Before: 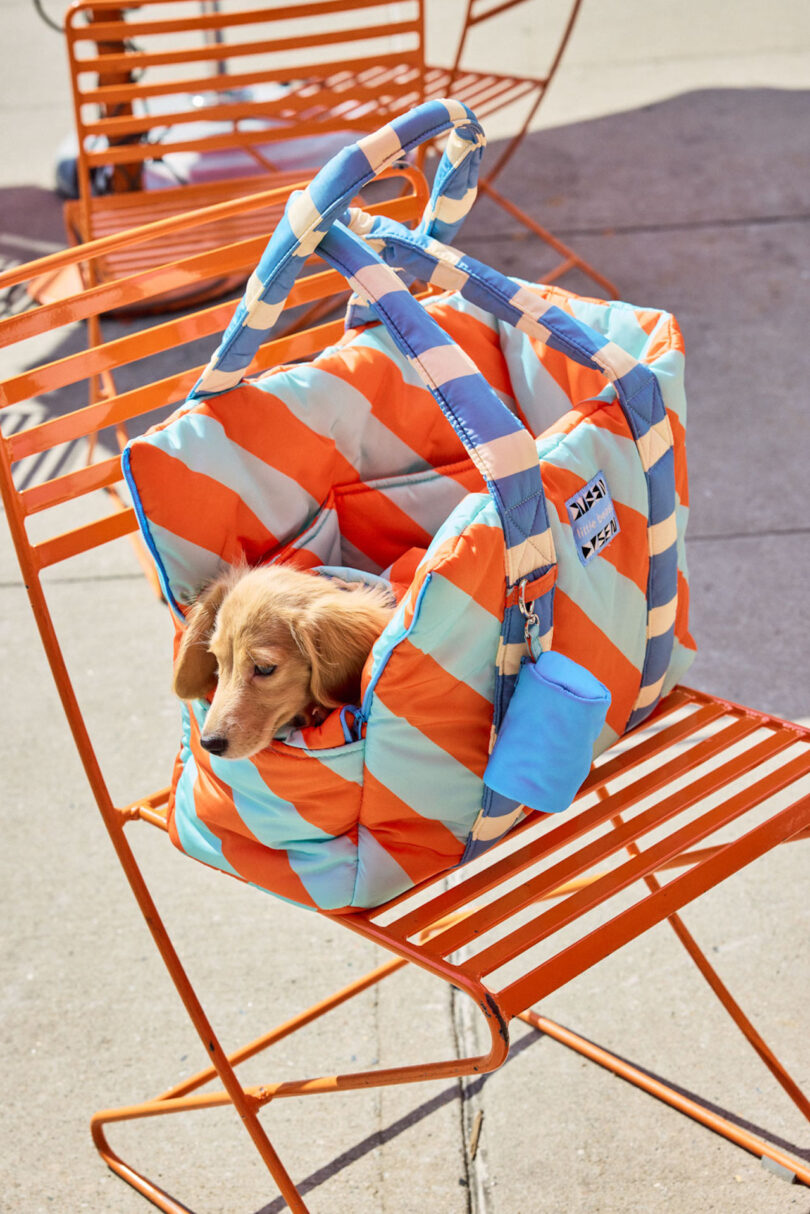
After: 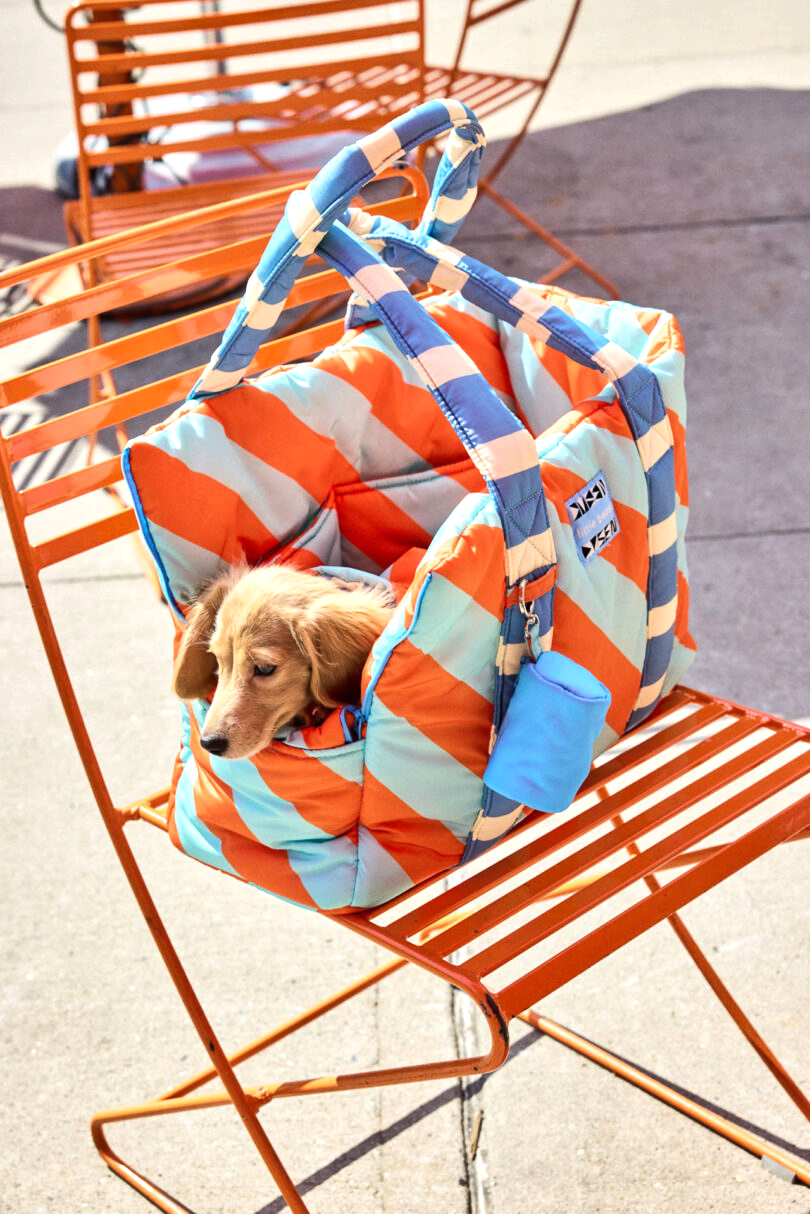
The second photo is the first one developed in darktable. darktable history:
tone equalizer: -8 EV -0.393 EV, -7 EV -0.383 EV, -6 EV -0.3 EV, -5 EV -0.206 EV, -3 EV 0.194 EV, -2 EV 0.358 EV, -1 EV 0.401 EV, +0 EV 0.389 EV, edges refinement/feathering 500, mask exposure compensation -1.57 EV, preserve details no
